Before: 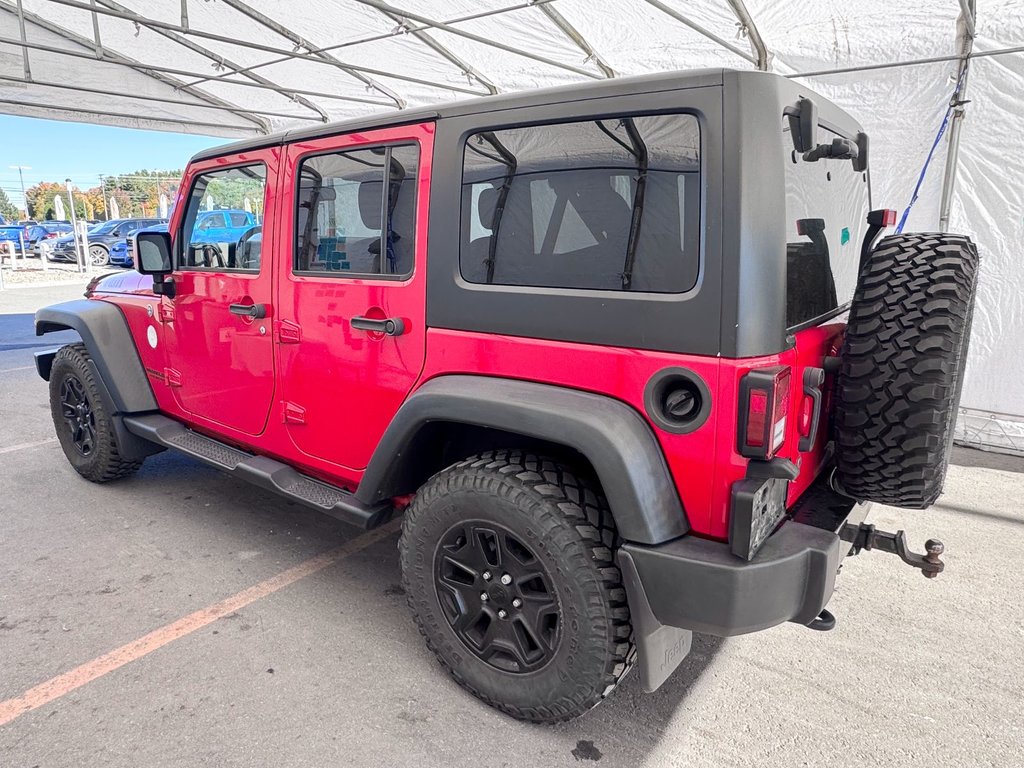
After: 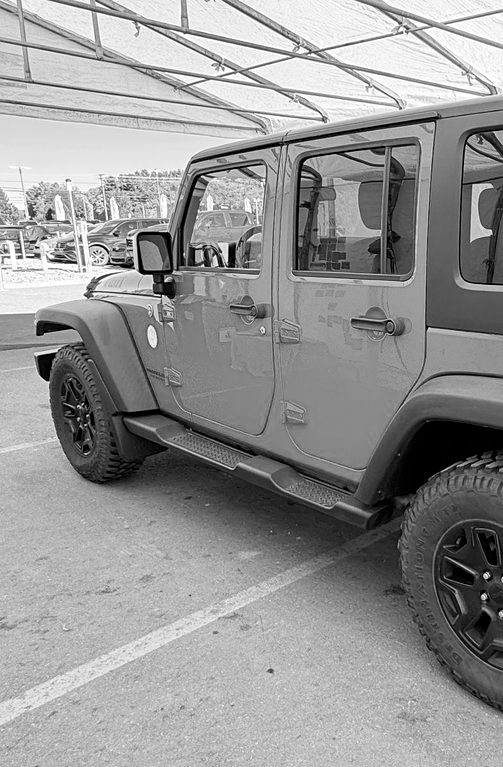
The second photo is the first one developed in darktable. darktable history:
crop and rotate: left 0%, top 0%, right 50.845%
monochrome: on, module defaults
sharpen: amount 0.2
